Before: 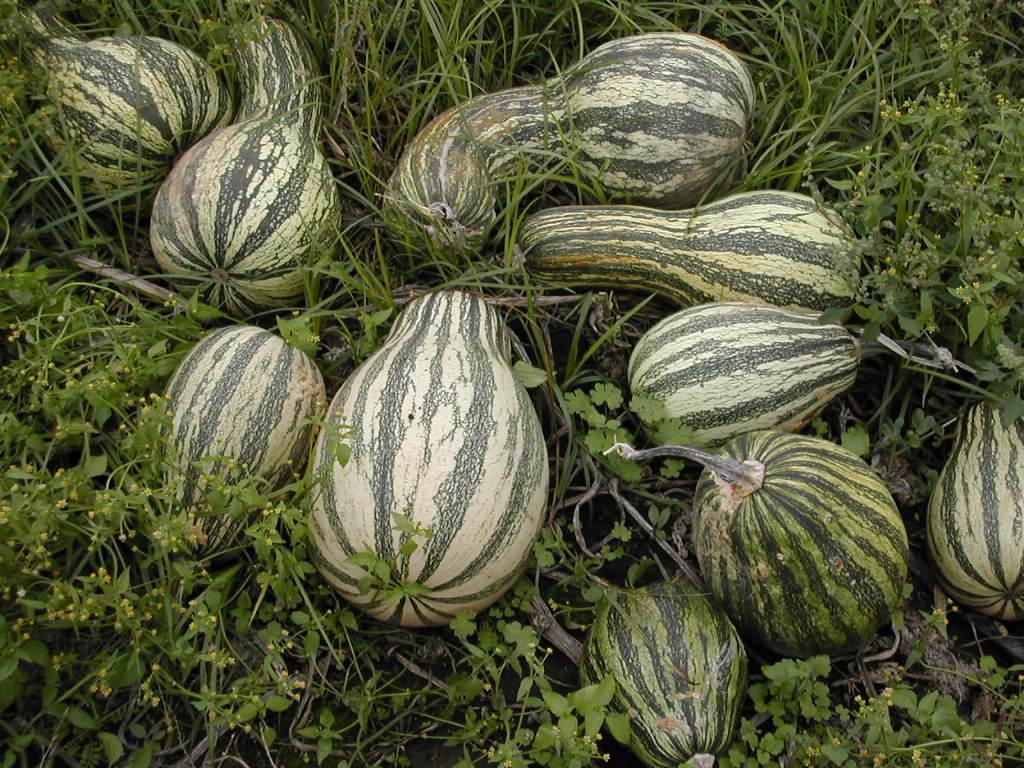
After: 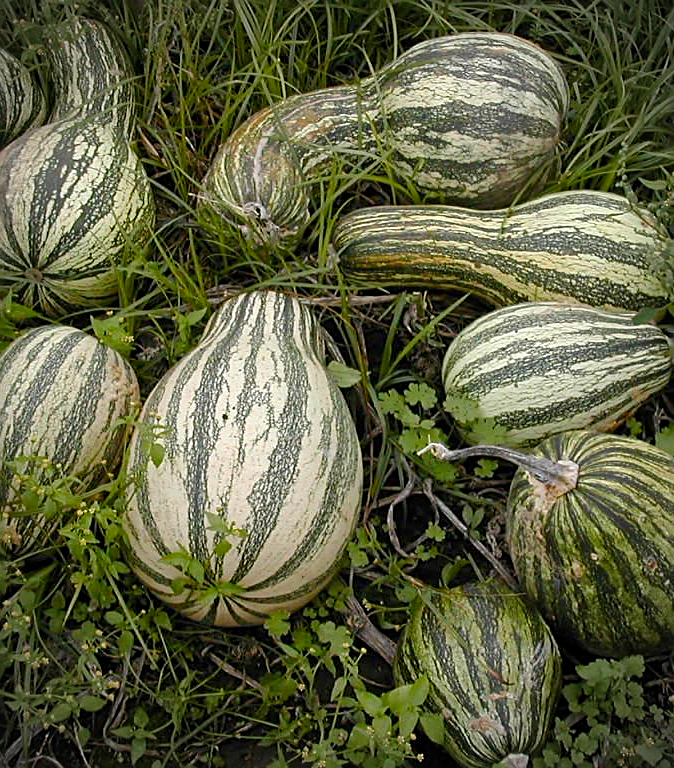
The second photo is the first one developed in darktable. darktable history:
color balance rgb: perceptual saturation grading › global saturation 20%, perceptual saturation grading › highlights -25.904%, perceptual saturation grading › shadows 25.279%, perceptual brilliance grading › global brilliance 2.887%, perceptual brilliance grading › highlights -2.564%, perceptual brilliance grading › shadows 3.525%
vignetting: unbound false
crop and rotate: left 18.22%, right 15.95%
sharpen: on, module defaults
local contrast: mode bilateral grid, contrast 21, coarseness 49, detail 120%, midtone range 0.2
